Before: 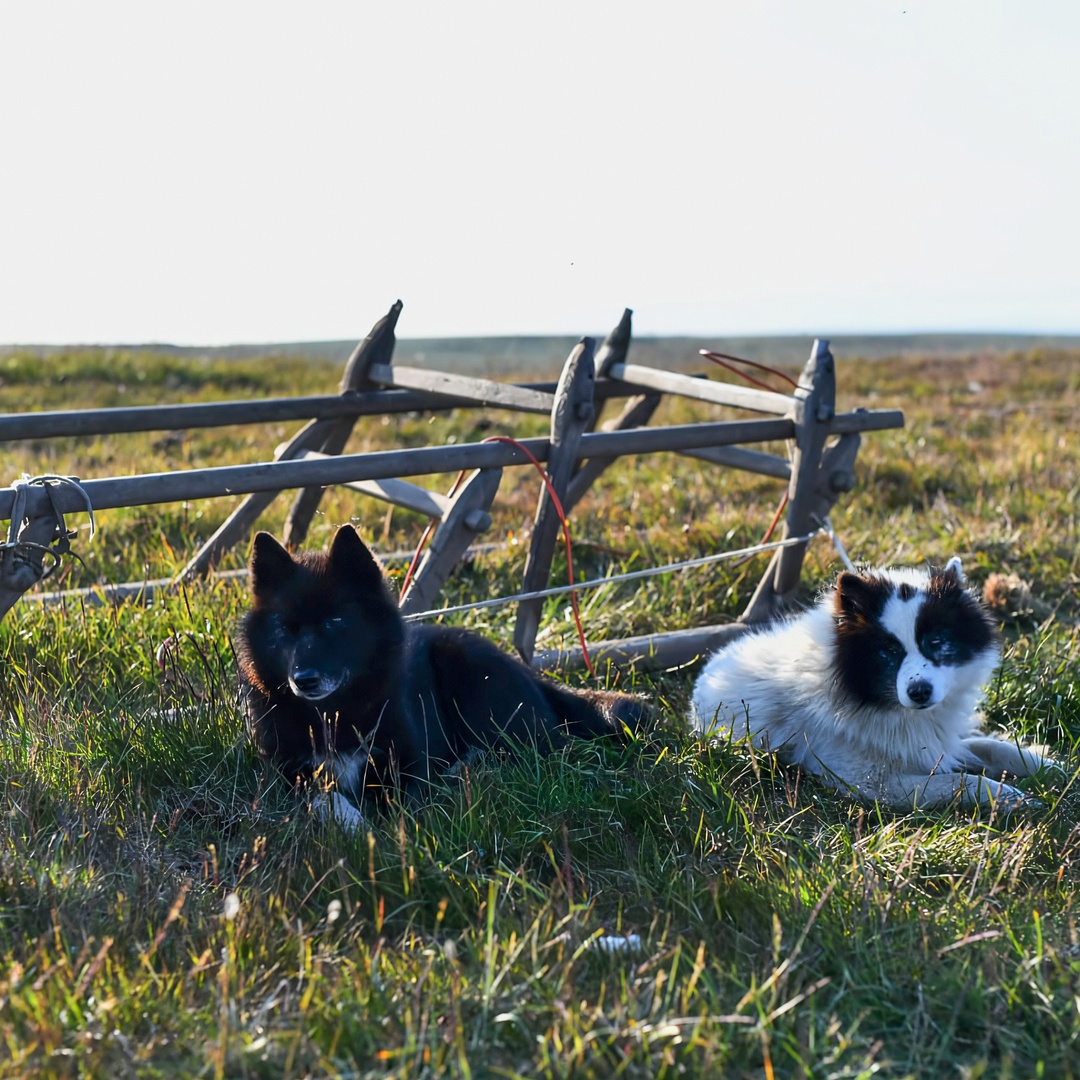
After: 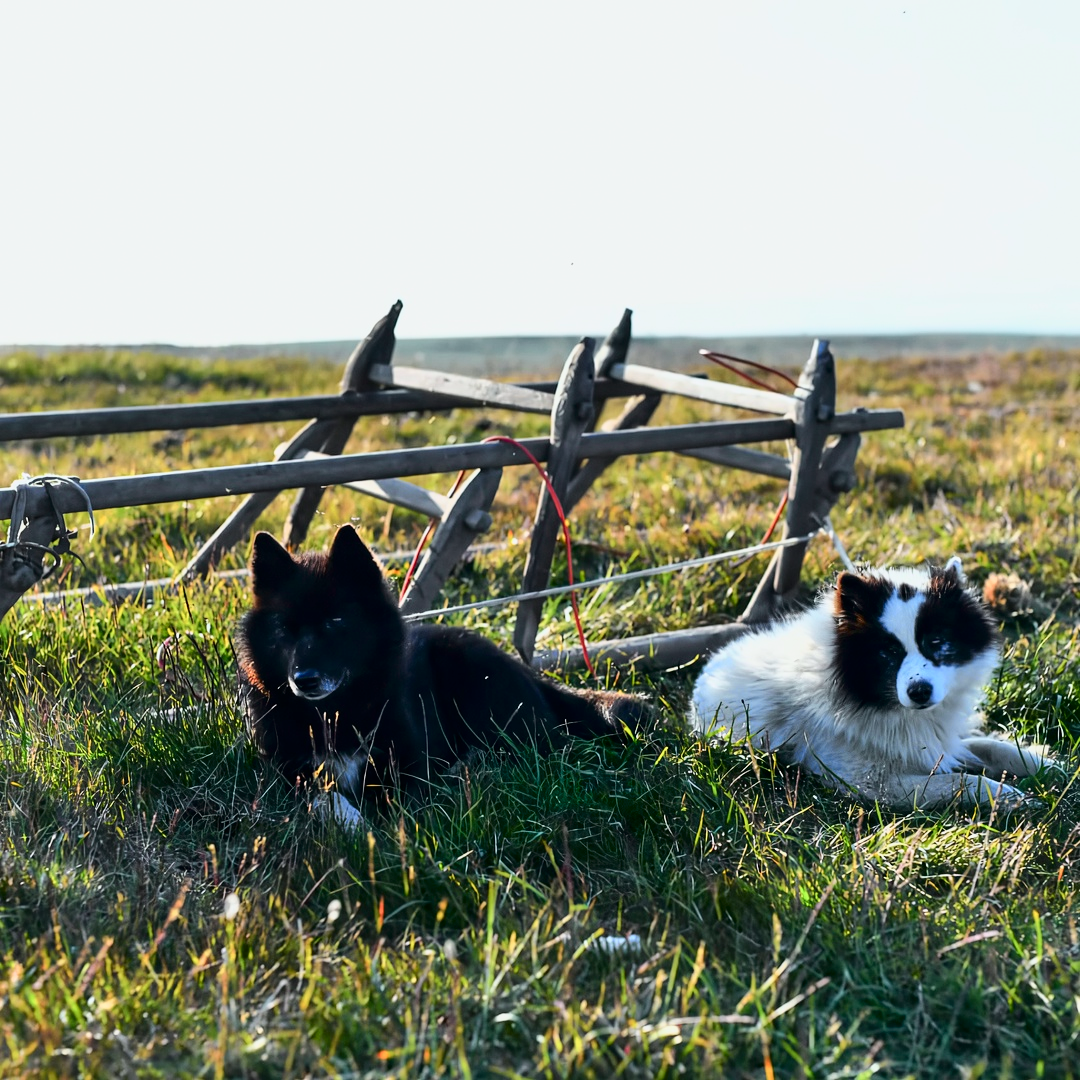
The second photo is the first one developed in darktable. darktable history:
tone curve: curves: ch0 [(0, 0) (0.035, 0.011) (0.133, 0.076) (0.285, 0.265) (0.491, 0.541) (0.617, 0.693) (0.704, 0.77) (0.794, 0.865) (0.895, 0.938) (1, 0.976)]; ch1 [(0, 0) (0.318, 0.278) (0.444, 0.427) (0.502, 0.497) (0.543, 0.547) (0.601, 0.641) (0.746, 0.764) (1, 1)]; ch2 [(0, 0) (0.316, 0.292) (0.381, 0.37) (0.423, 0.448) (0.476, 0.482) (0.502, 0.5) (0.543, 0.547) (0.587, 0.613) (0.642, 0.672) (0.704, 0.727) (0.865, 0.827) (1, 0.951)], color space Lab, independent channels, preserve colors none
